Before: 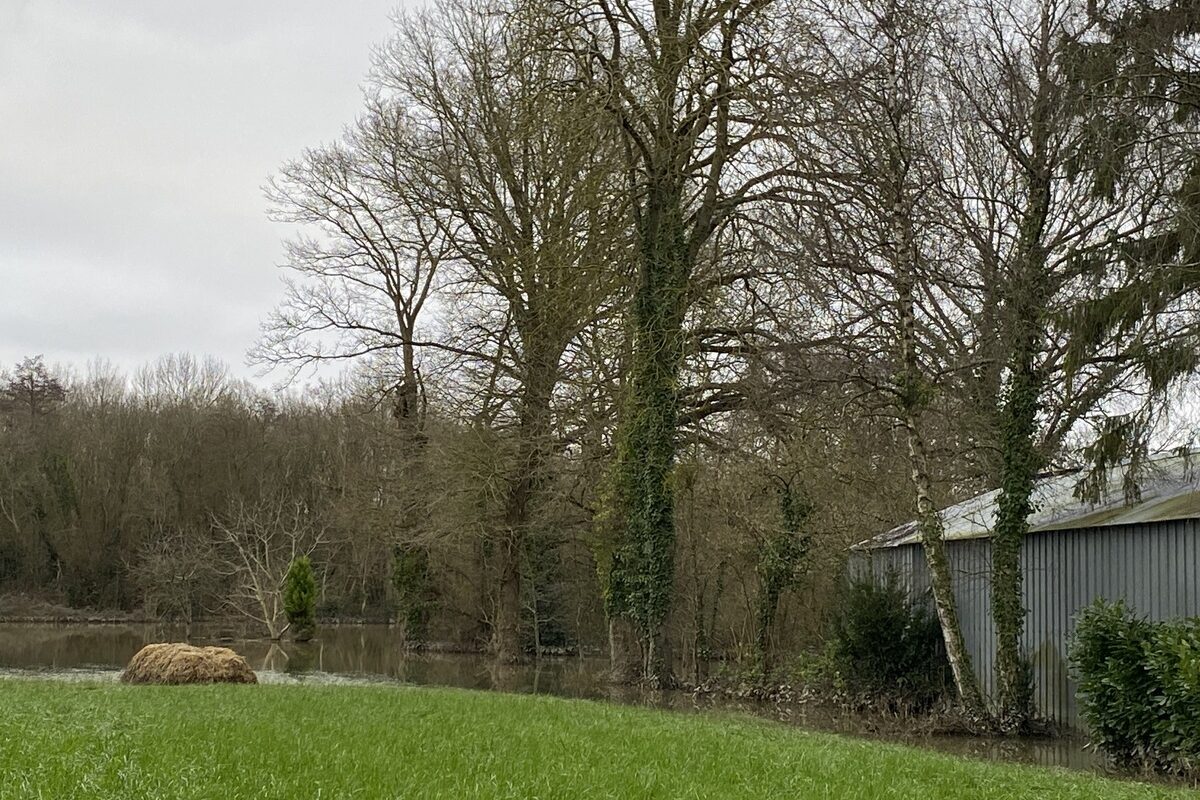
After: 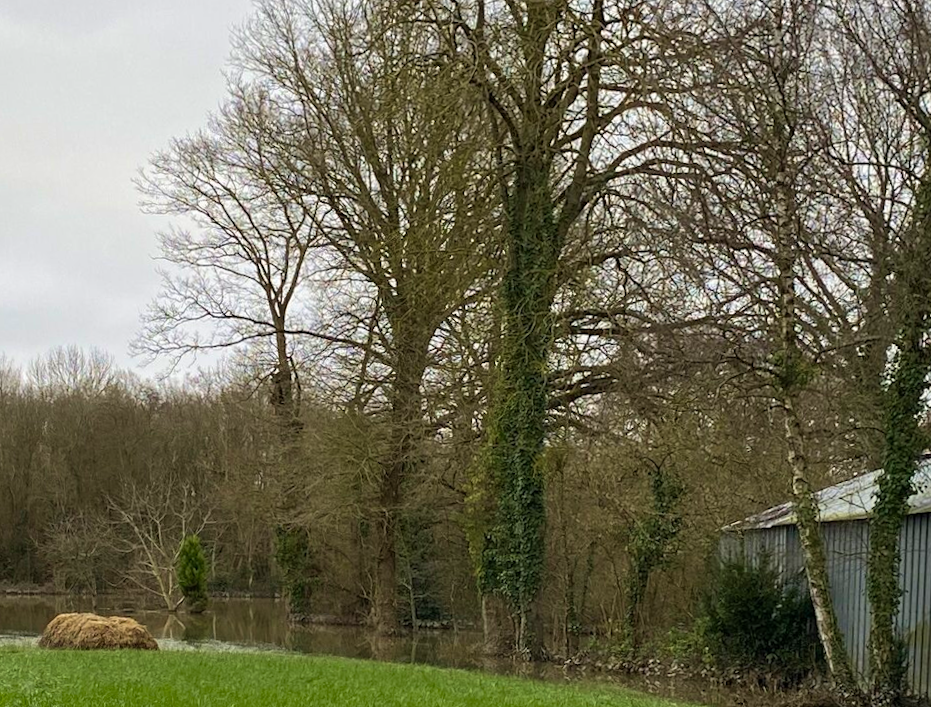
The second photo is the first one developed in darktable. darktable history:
rotate and perspective: rotation 0.062°, lens shift (vertical) 0.115, lens shift (horizontal) -0.133, crop left 0.047, crop right 0.94, crop top 0.061, crop bottom 0.94
crop and rotate: angle 1°, left 4.281%, top 0.642%, right 11.383%, bottom 2.486%
velvia: on, module defaults
